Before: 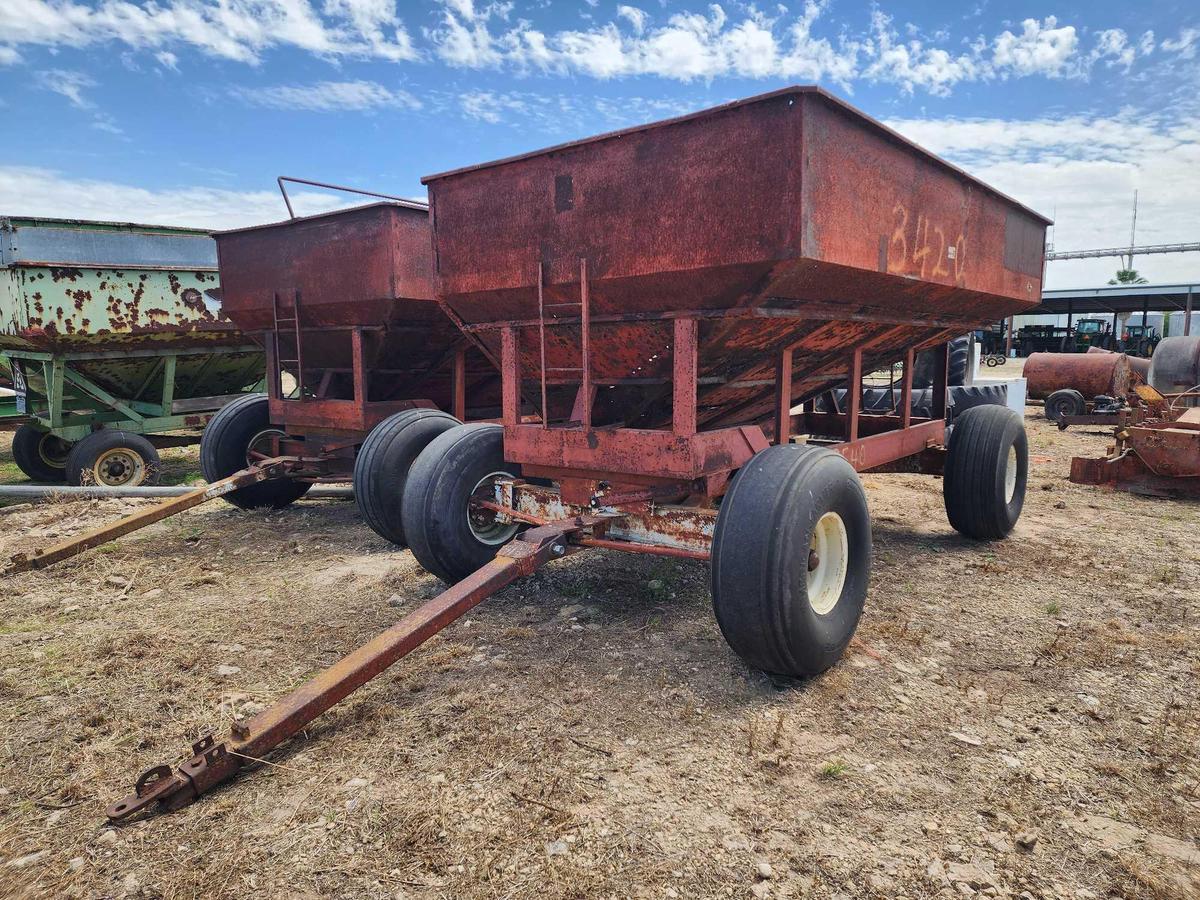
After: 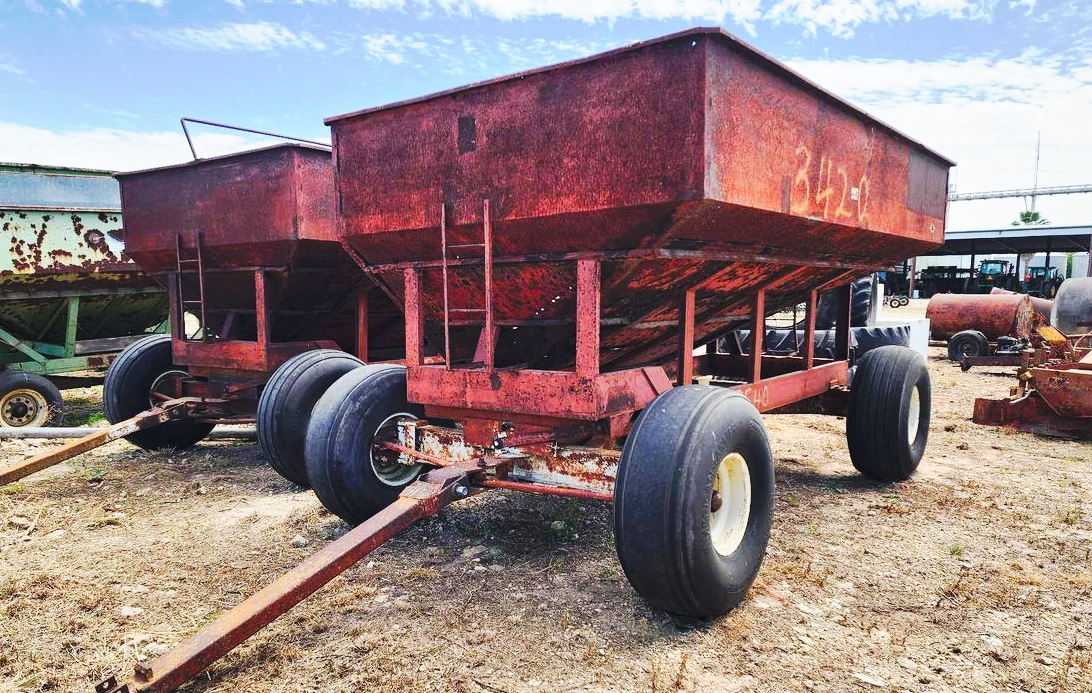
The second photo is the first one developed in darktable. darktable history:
crop: left 8.155%, top 6.611%, bottom 15.385%
base curve: curves: ch0 [(0, 0) (0.032, 0.025) (0.121, 0.166) (0.206, 0.329) (0.605, 0.79) (1, 1)], preserve colors none
tone curve: curves: ch0 [(0, 0) (0.003, 0.024) (0.011, 0.029) (0.025, 0.044) (0.044, 0.072) (0.069, 0.104) (0.1, 0.131) (0.136, 0.159) (0.177, 0.191) (0.224, 0.245) (0.277, 0.298) (0.335, 0.354) (0.399, 0.428) (0.468, 0.503) (0.543, 0.596) (0.623, 0.684) (0.709, 0.781) (0.801, 0.843) (0.898, 0.946) (1, 1)], preserve colors none
